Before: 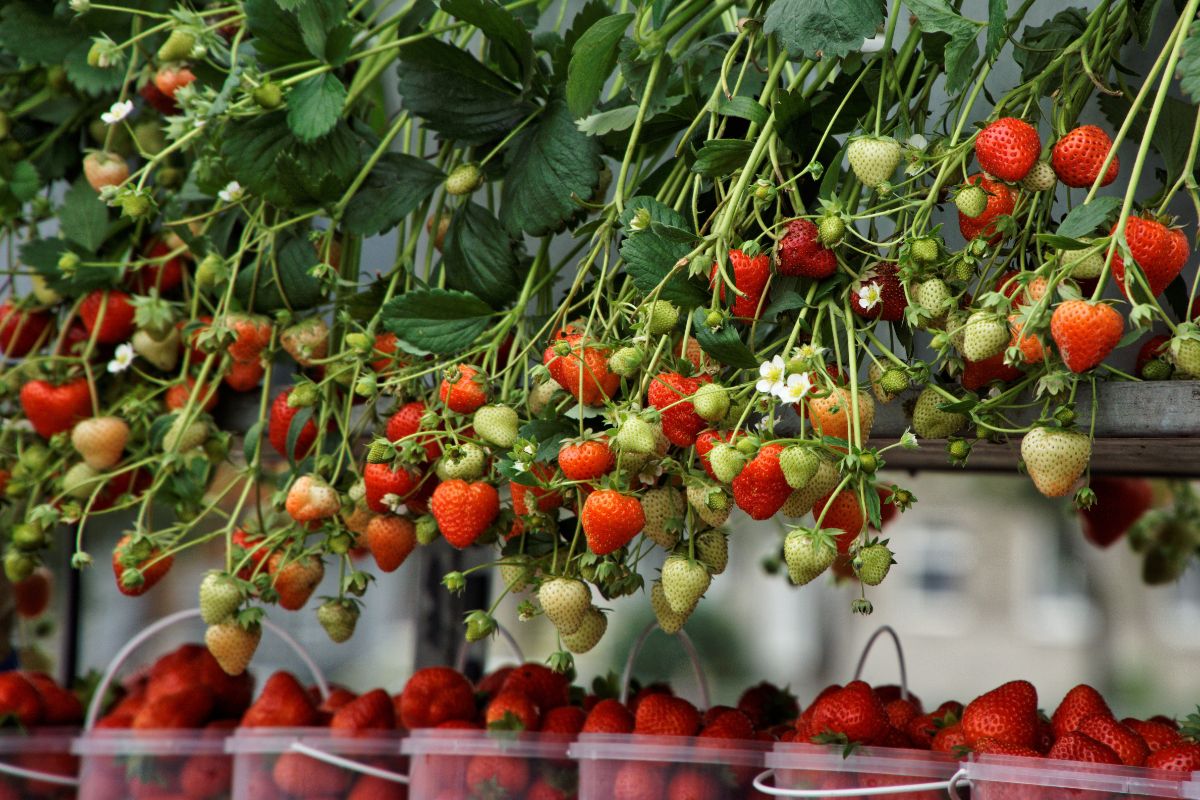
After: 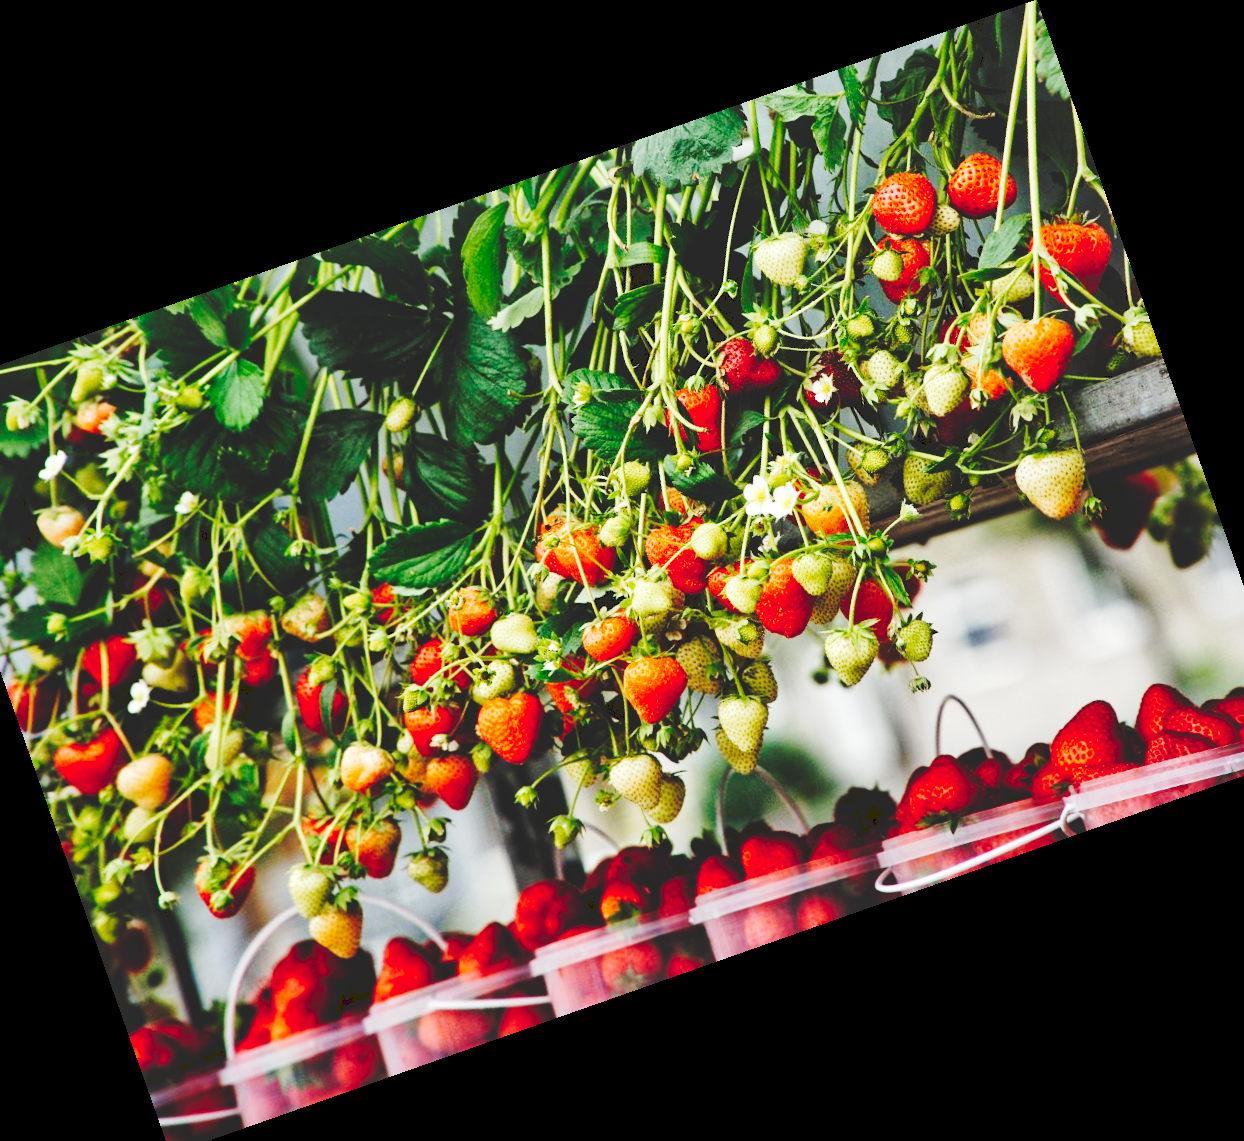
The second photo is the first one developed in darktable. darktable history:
local contrast: mode bilateral grid, contrast 20, coarseness 50, detail 120%, midtone range 0.2
base curve: curves: ch0 [(0, 0) (0.028, 0.03) (0.121, 0.232) (0.46, 0.748) (0.859, 0.968) (1, 1)], preserve colors none
color balance: contrast -0.5%
crop and rotate: angle 19.43°, left 6.812%, right 4.125%, bottom 1.087%
tone curve: curves: ch0 [(0, 0) (0.003, 0.17) (0.011, 0.17) (0.025, 0.17) (0.044, 0.168) (0.069, 0.167) (0.1, 0.173) (0.136, 0.181) (0.177, 0.199) (0.224, 0.226) (0.277, 0.271) (0.335, 0.333) (0.399, 0.419) (0.468, 0.52) (0.543, 0.621) (0.623, 0.716) (0.709, 0.795) (0.801, 0.867) (0.898, 0.914) (1, 1)], preserve colors none
